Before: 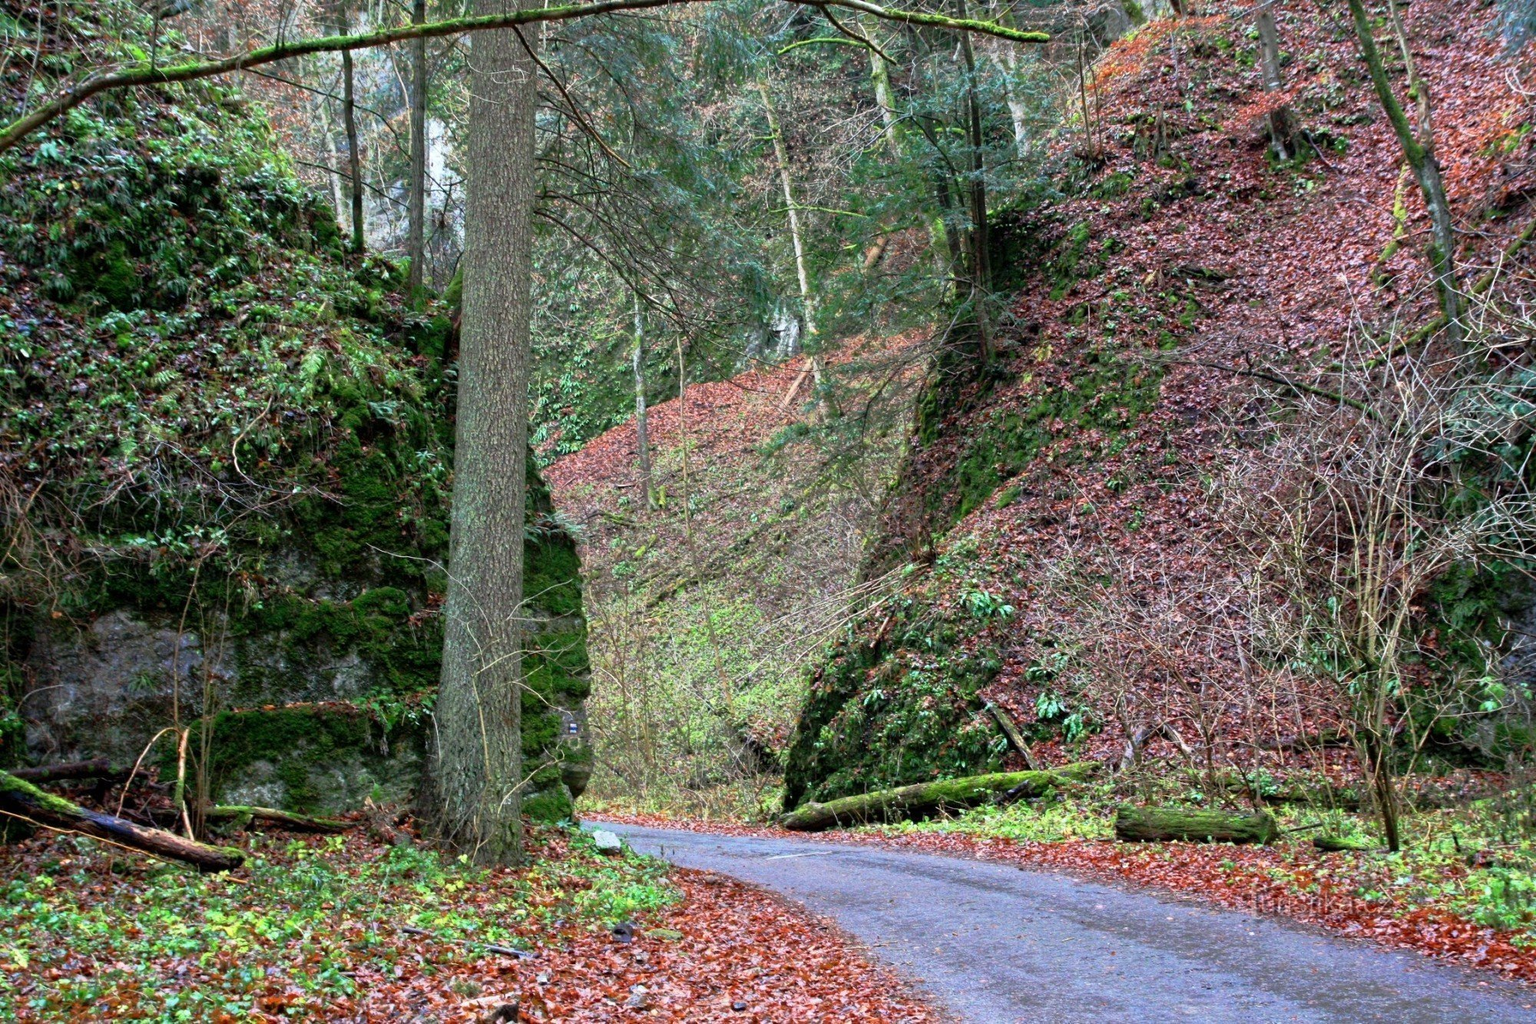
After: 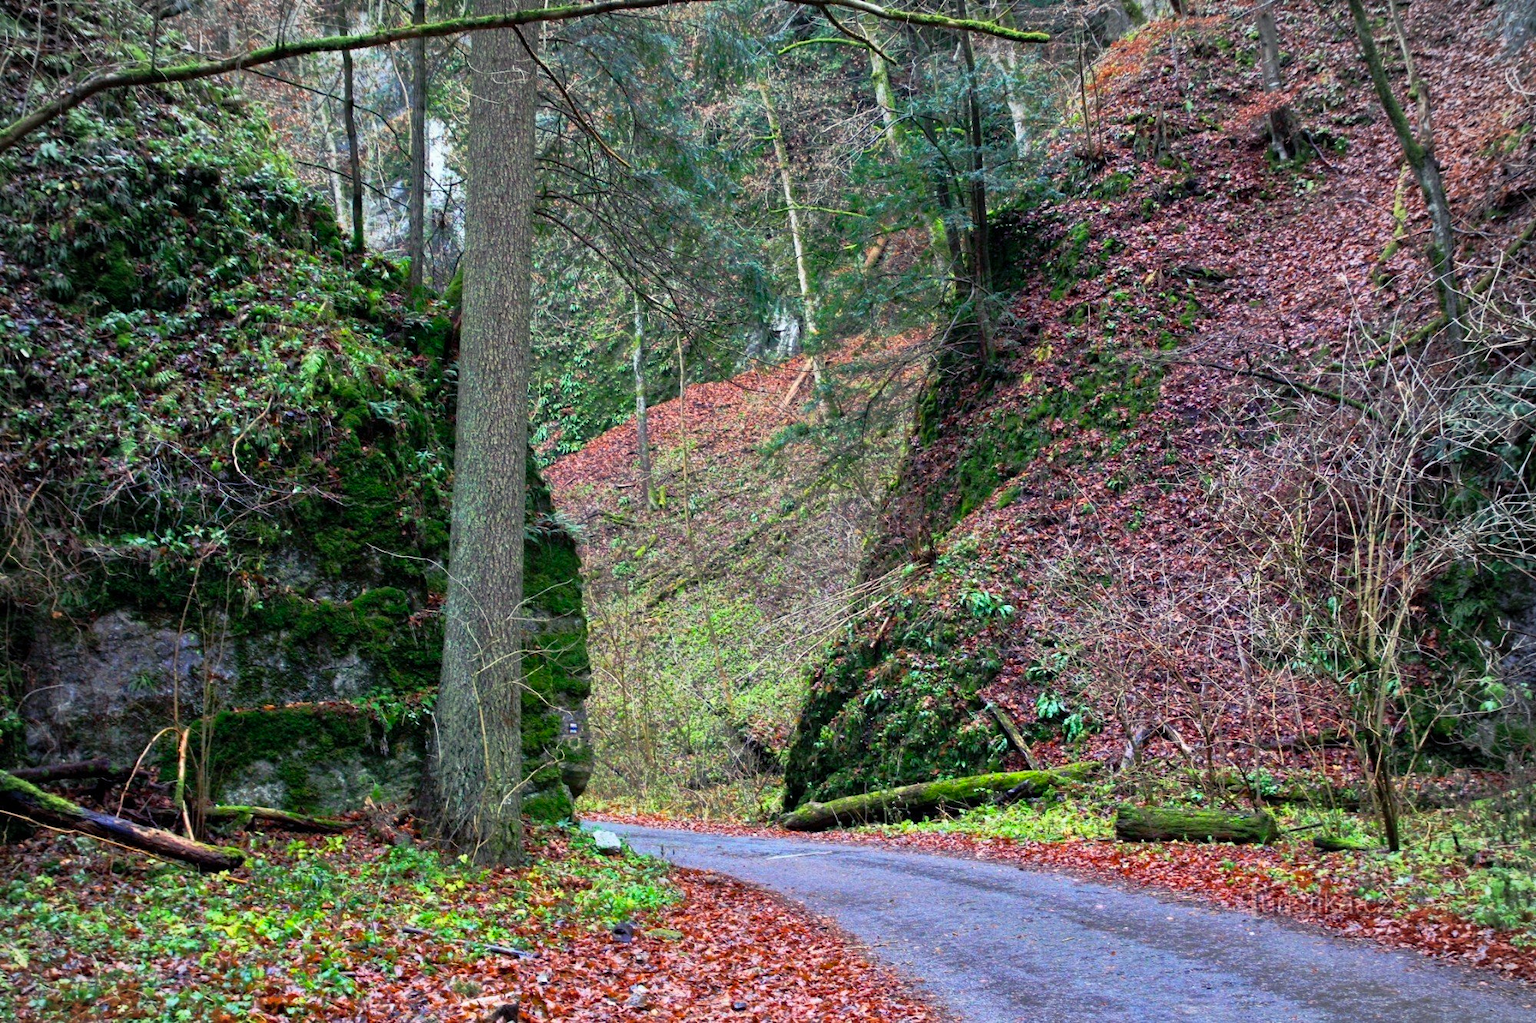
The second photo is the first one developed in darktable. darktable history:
color balance rgb: shadows lift › luminance -21.835%, shadows lift › chroma 6.544%, shadows lift › hue 271.29°, perceptual saturation grading › global saturation 25.004%
shadows and highlights: shadows 24.18, highlights -79.06, soften with gaussian
vignetting: fall-off start 75.08%, brightness -0.204, center (-0.029, 0.233), width/height ratio 1.087
